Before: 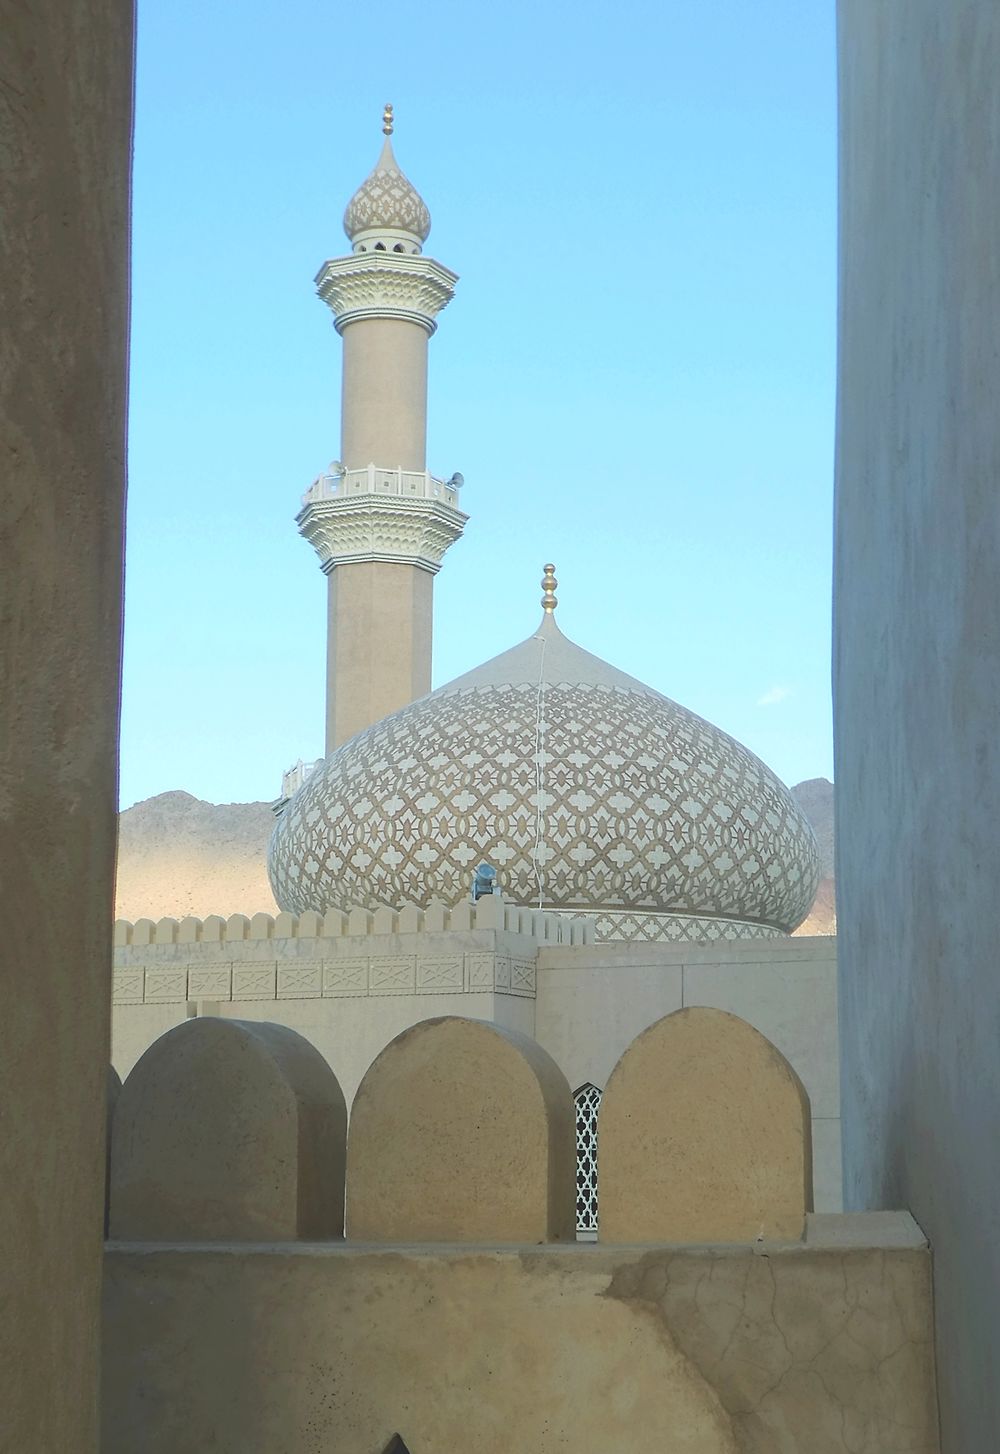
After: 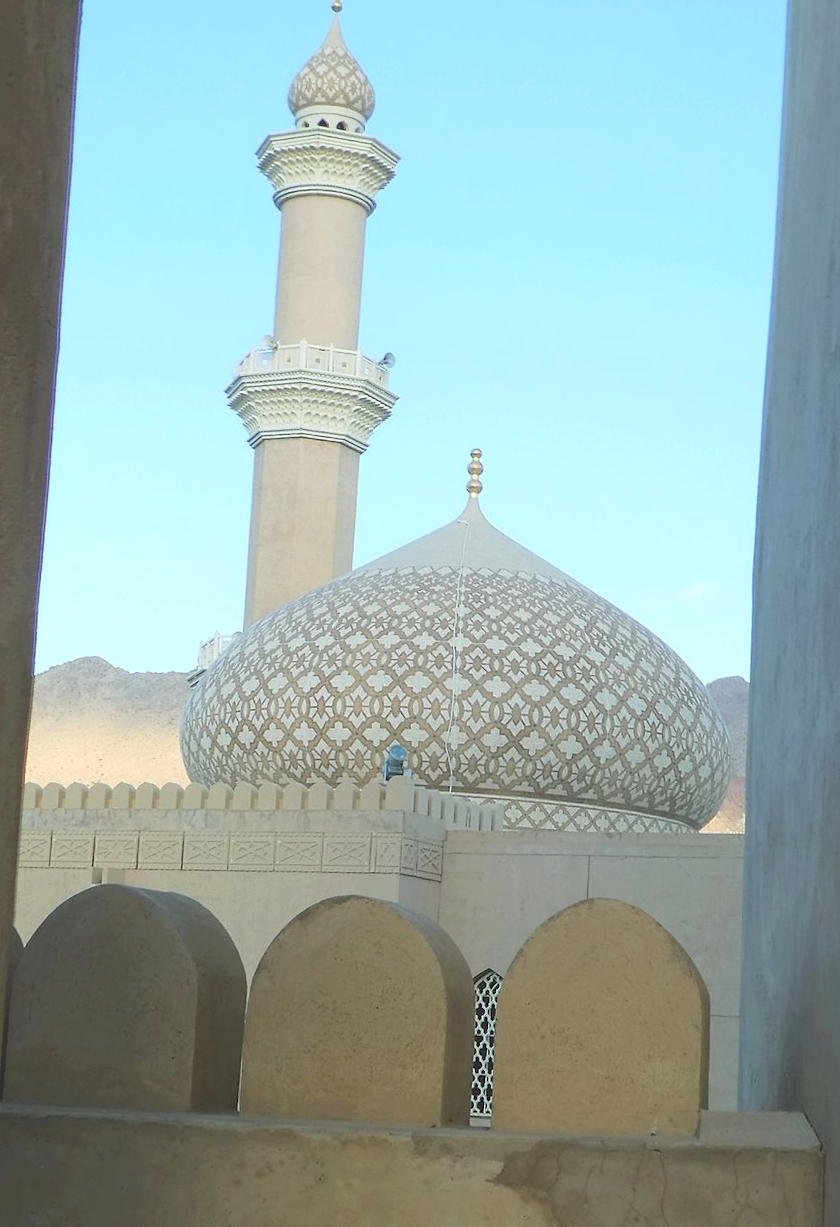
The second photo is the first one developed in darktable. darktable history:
shadows and highlights: shadows -0.456, highlights 41.23
crop and rotate: angle -2.87°, left 5.147%, top 5.166%, right 4.781%, bottom 4.415%
